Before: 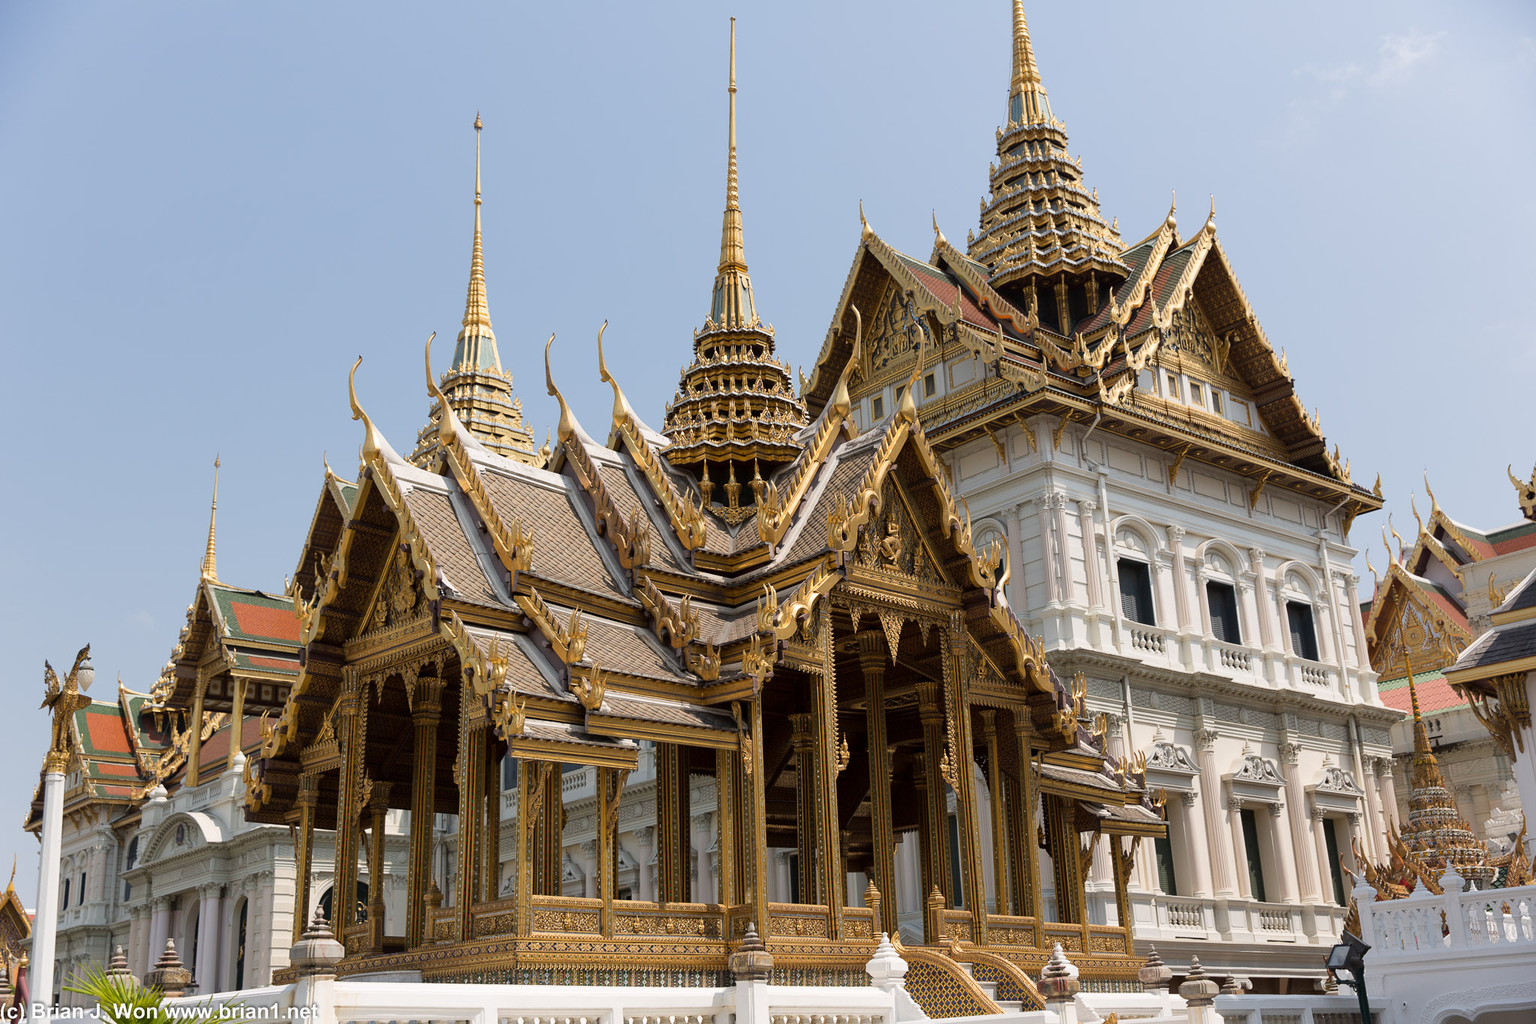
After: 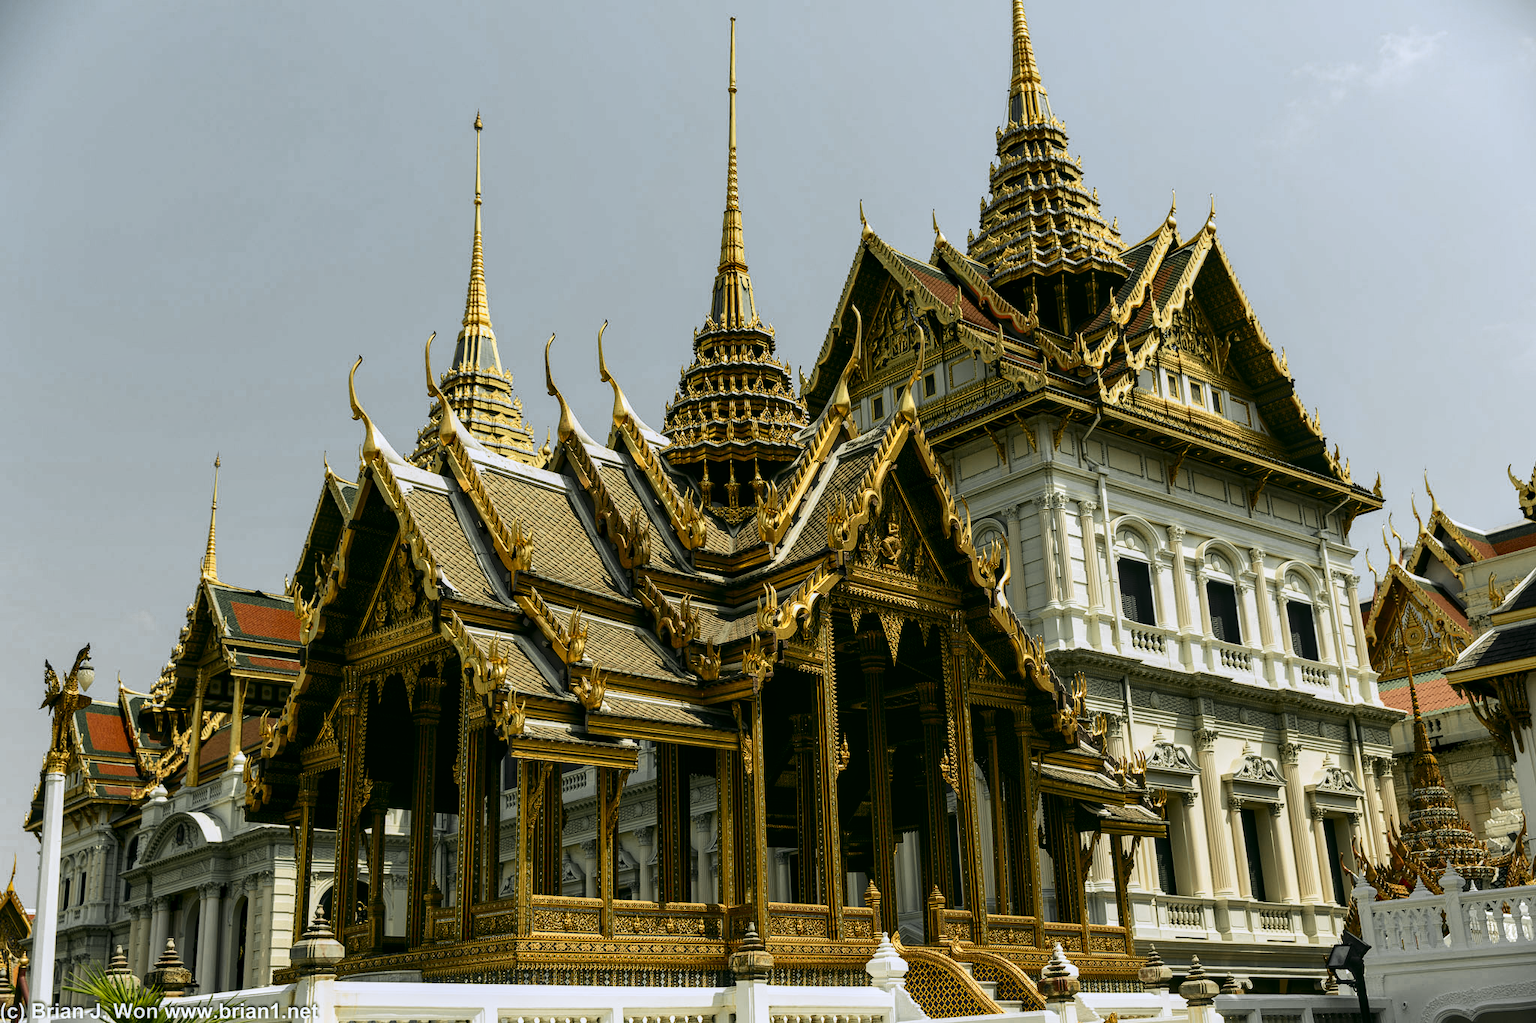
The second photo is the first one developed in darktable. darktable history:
contrast brightness saturation: contrast 0.32, brightness -0.08, saturation 0.17
crop: bottom 0.071%
exposure: black level correction -0.003, exposure 0.04 EV, compensate highlight preservation false
tone equalizer: on, module defaults
local contrast: detail 130%
rgb curve: curves: ch0 [(0.123, 0.061) (0.995, 0.887)]; ch1 [(0.06, 0.116) (1, 0.906)]; ch2 [(0, 0) (0.824, 0.69) (1, 1)], mode RGB, independent channels, compensate middle gray true
color zones: curves: ch0 [(0.035, 0.242) (0.25, 0.5) (0.384, 0.214) (0.488, 0.255) (0.75, 0.5)]; ch1 [(0.063, 0.379) (0.25, 0.5) (0.354, 0.201) (0.489, 0.085) (0.729, 0.271)]; ch2 [(0.25, 0.5) (0.38, 0.517) (0.442, 0.51) (0.735, 0.456)]
